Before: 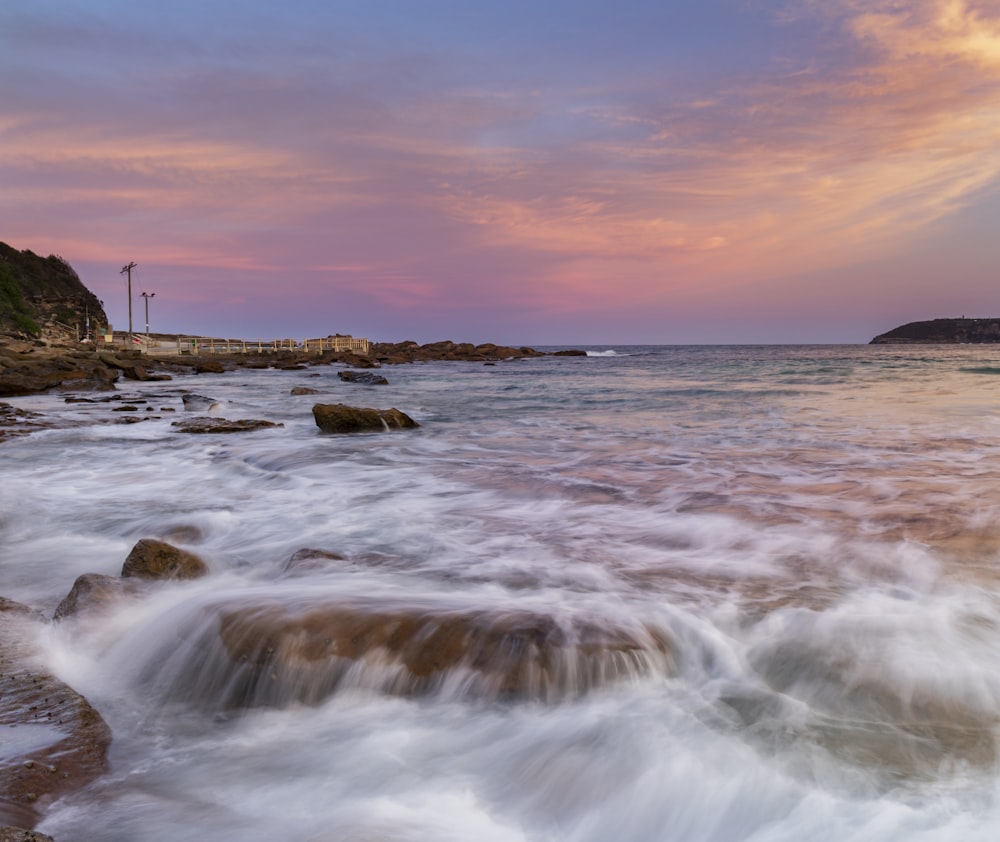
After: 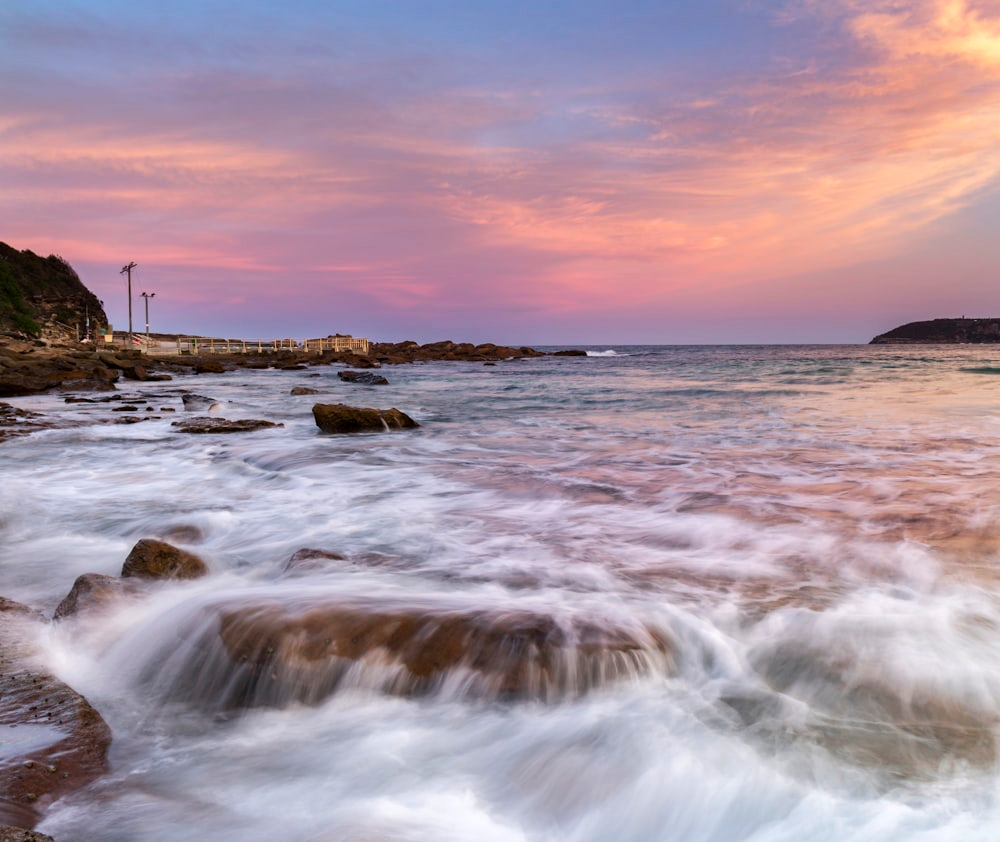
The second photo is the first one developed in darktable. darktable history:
tone equalizer: -8 EV -0.417 EV, -7 EV -0.389 EV, -6 EV -0.333 EV, -5 EV -0.222 EV, -3 EV 0.222 EV, -2 EV 0.333 EV, -1 EV 0.389 EV, +0 EV 0.417 EV, edges refinement/feathering 500, mask exposure compensation -1.57 EV, preserve details no
color balance rgb: global vibrance 10%
white balance: emerald 1
